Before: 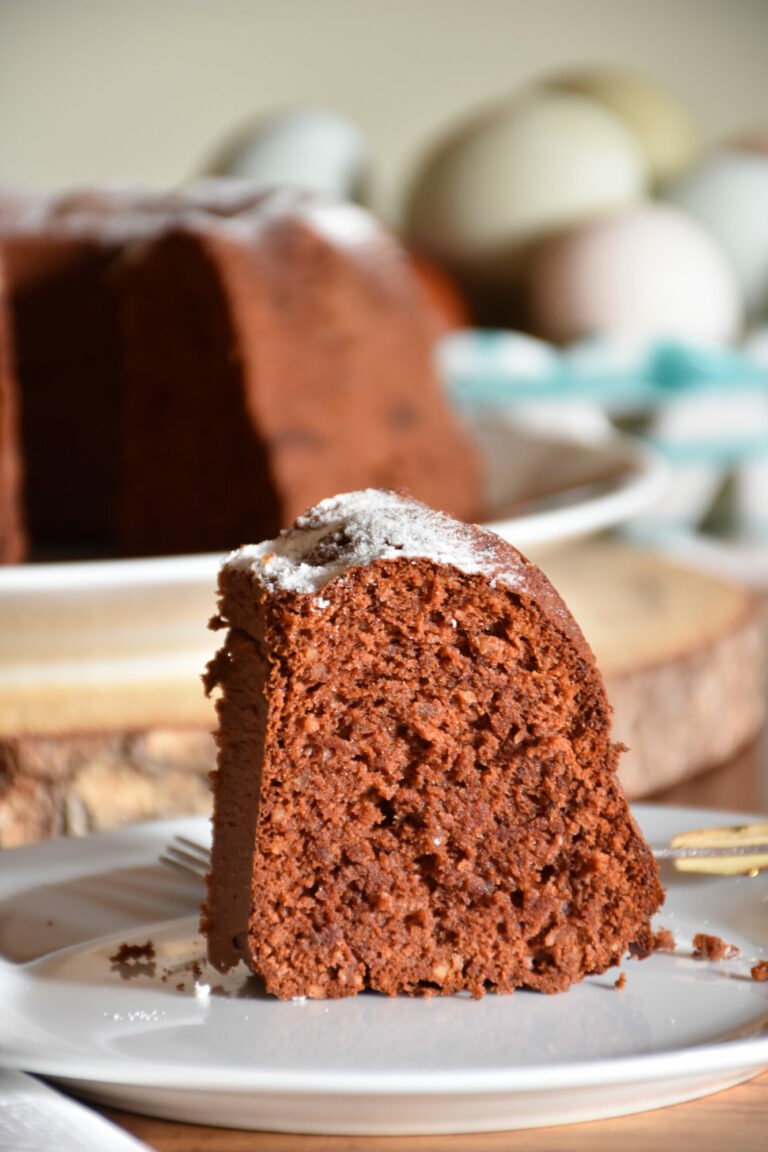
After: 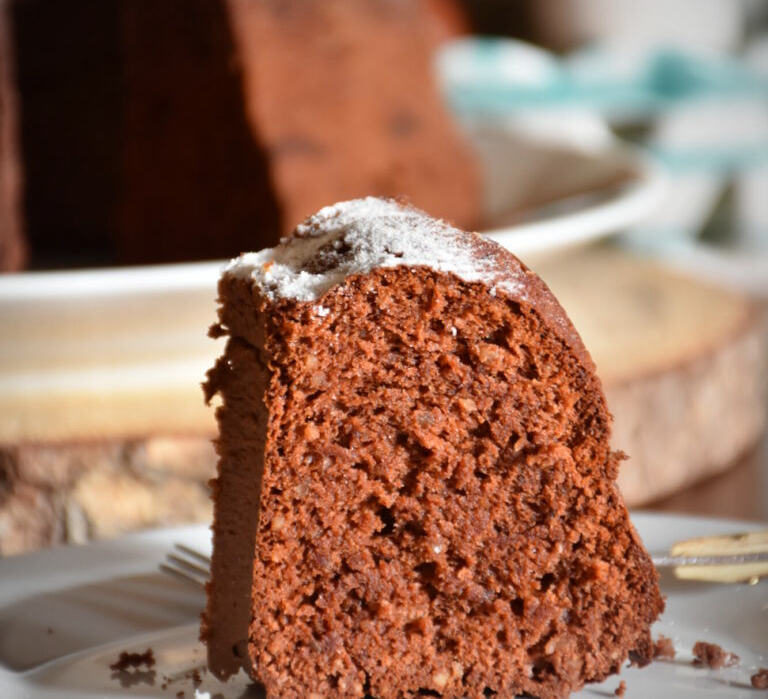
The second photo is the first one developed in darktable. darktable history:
vignetting: fall-off radius 60.92%
crop and rotate: top 25.357%, bottom 13.942%
